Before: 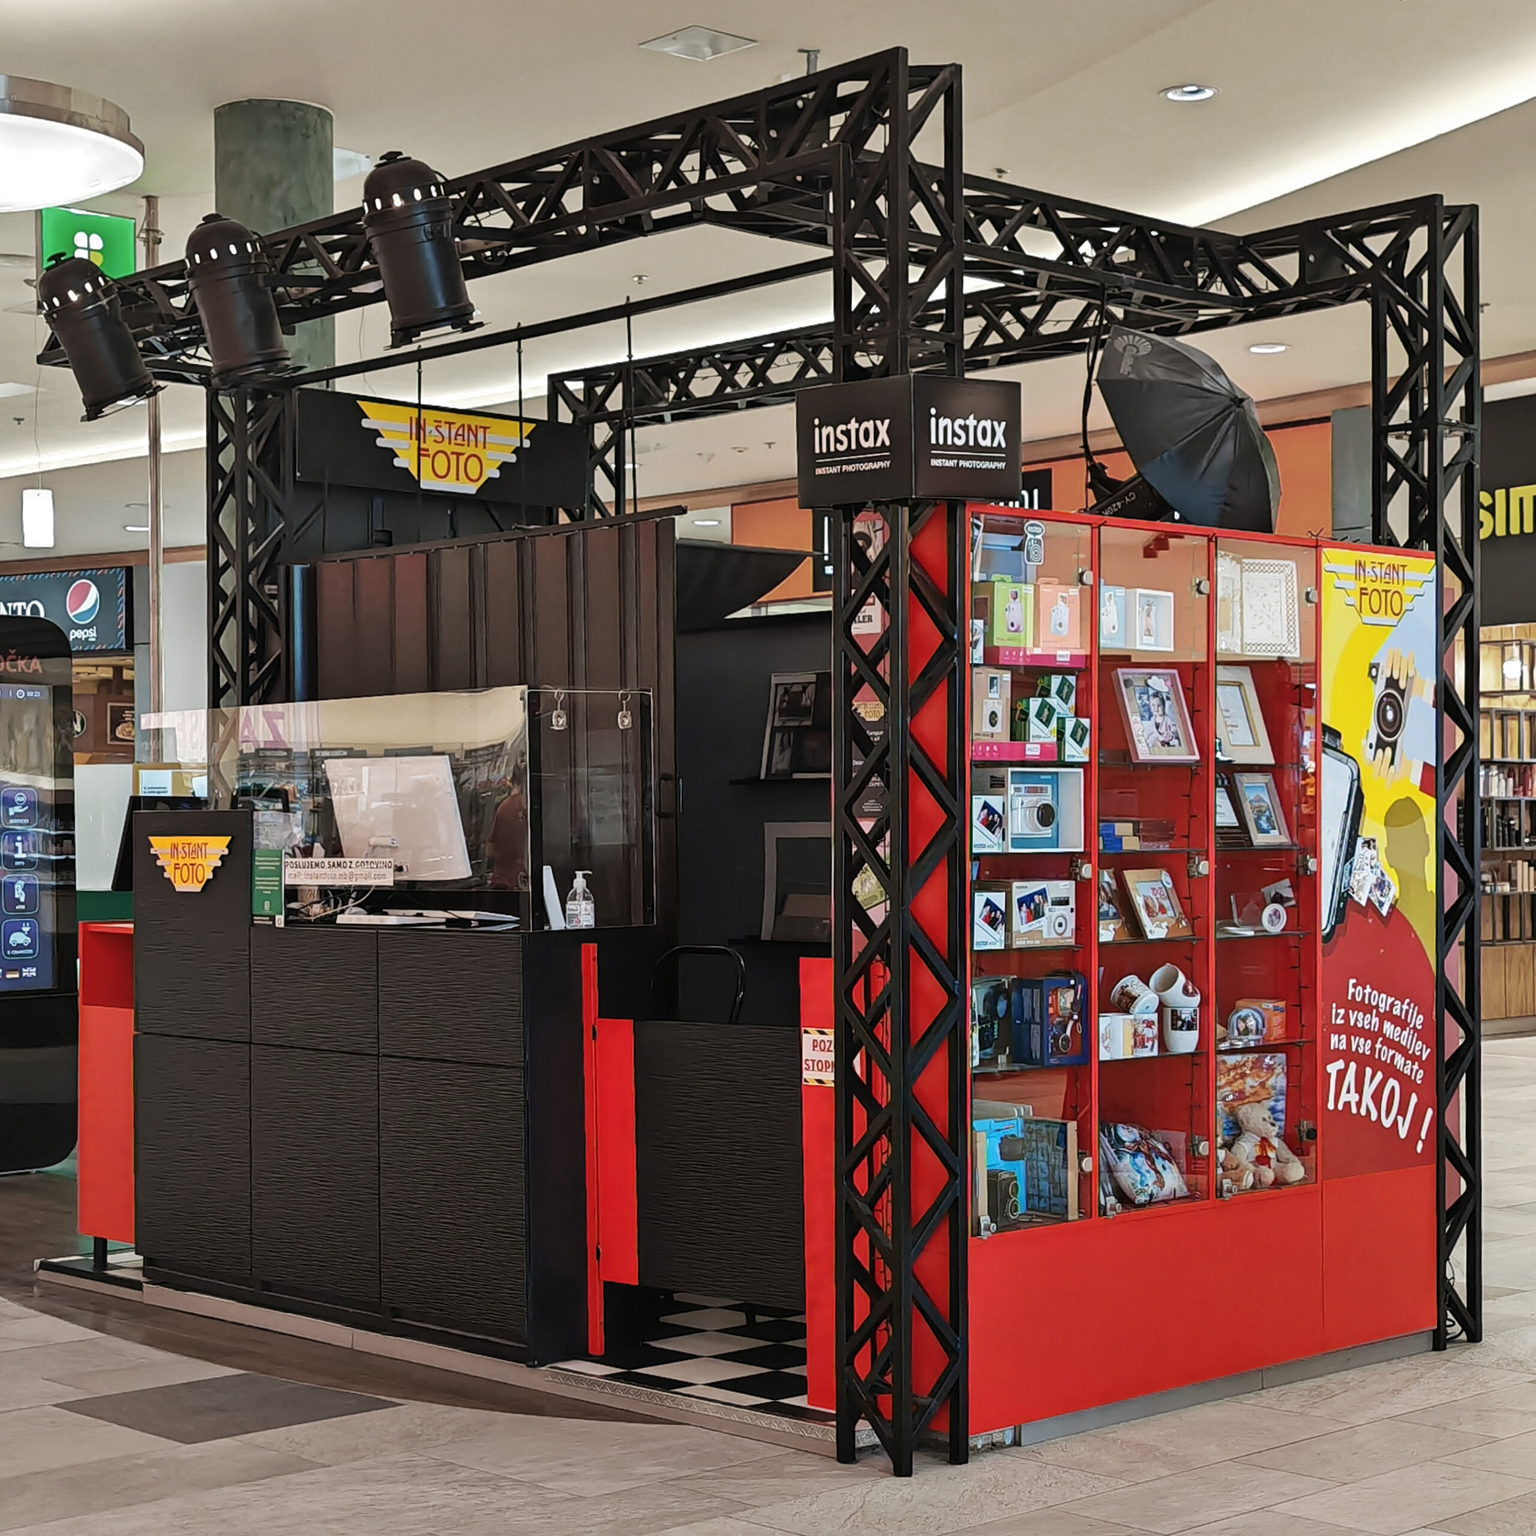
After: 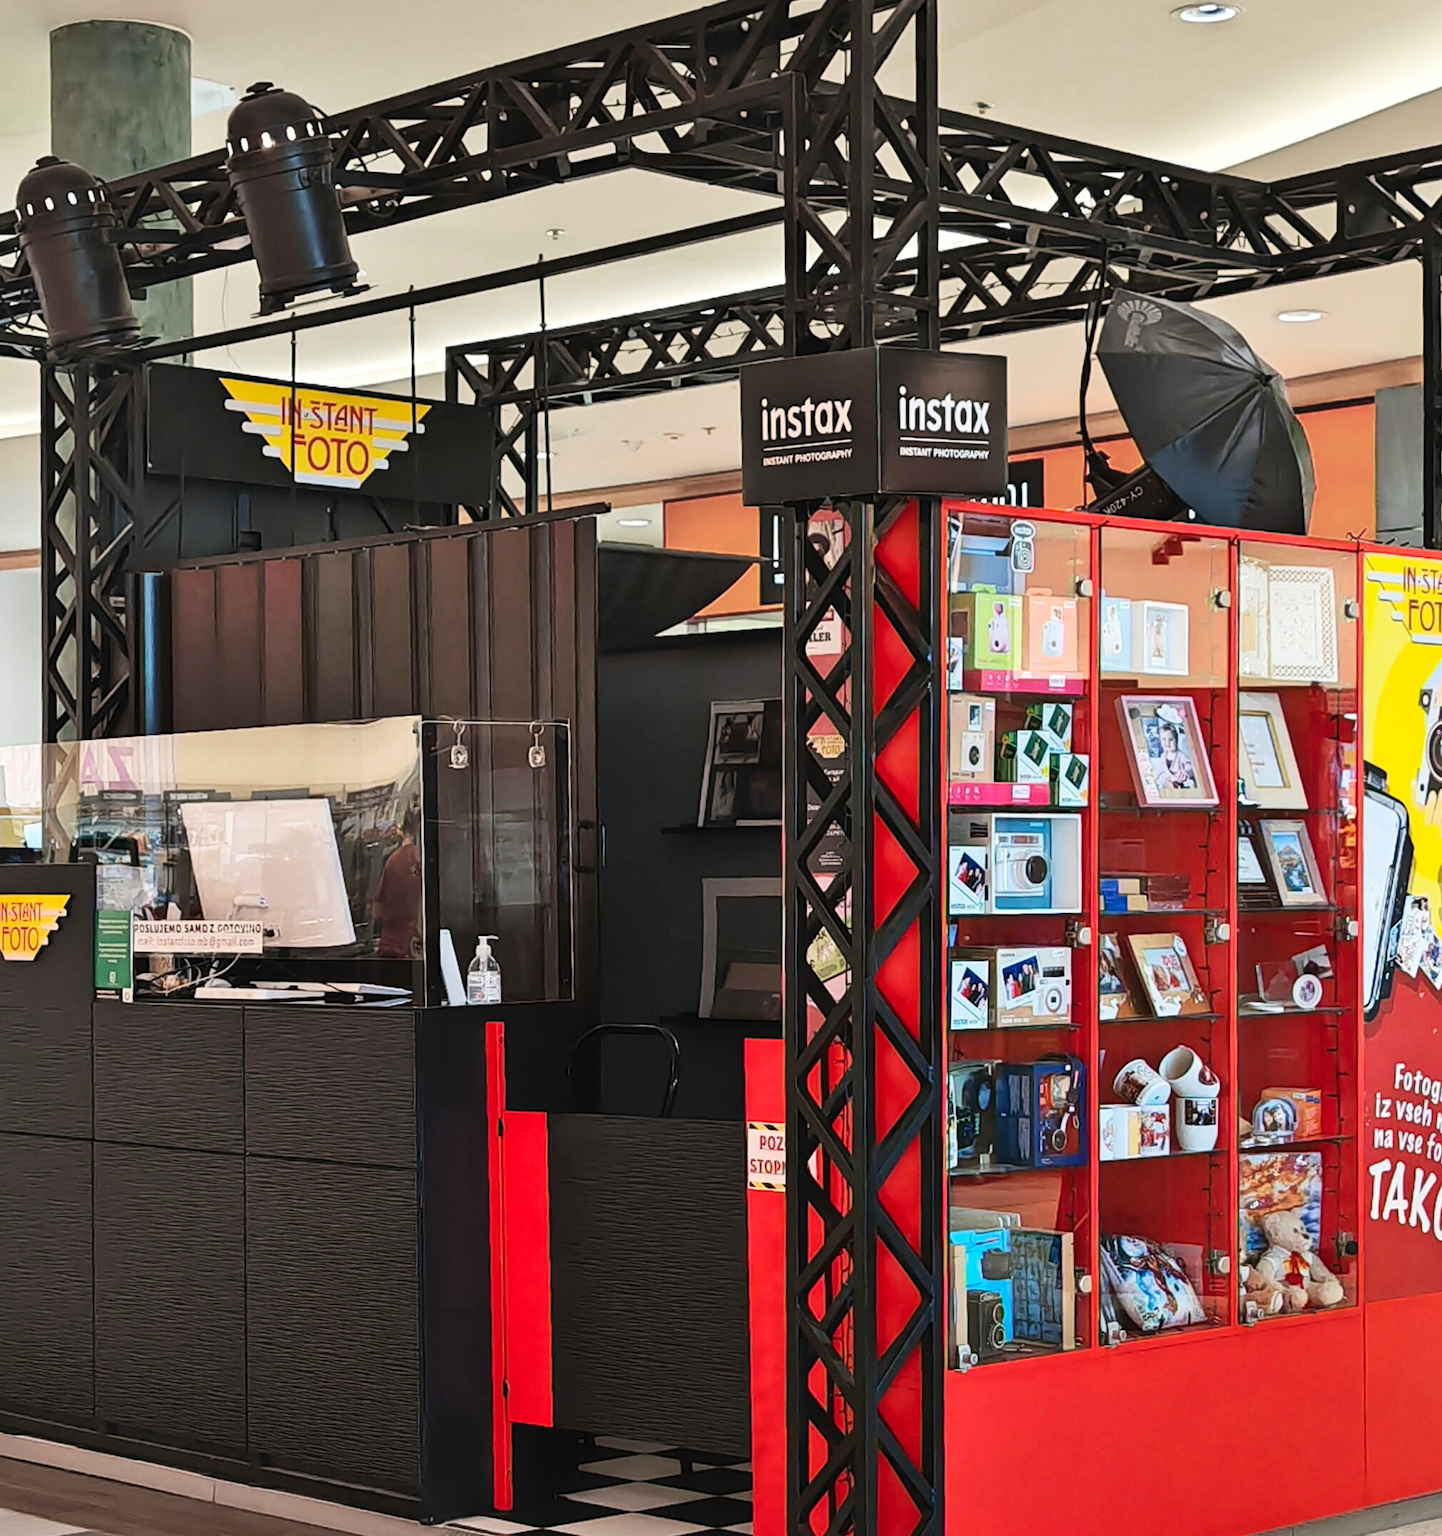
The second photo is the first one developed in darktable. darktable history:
crop: left 11.225%, top 5.381%, right 9.565%, bottom 10.314%
exposure: compensate highlight preservation false
contrast brightness saturation: contrast 0.2, brightness 0.16, saturation 0.22
